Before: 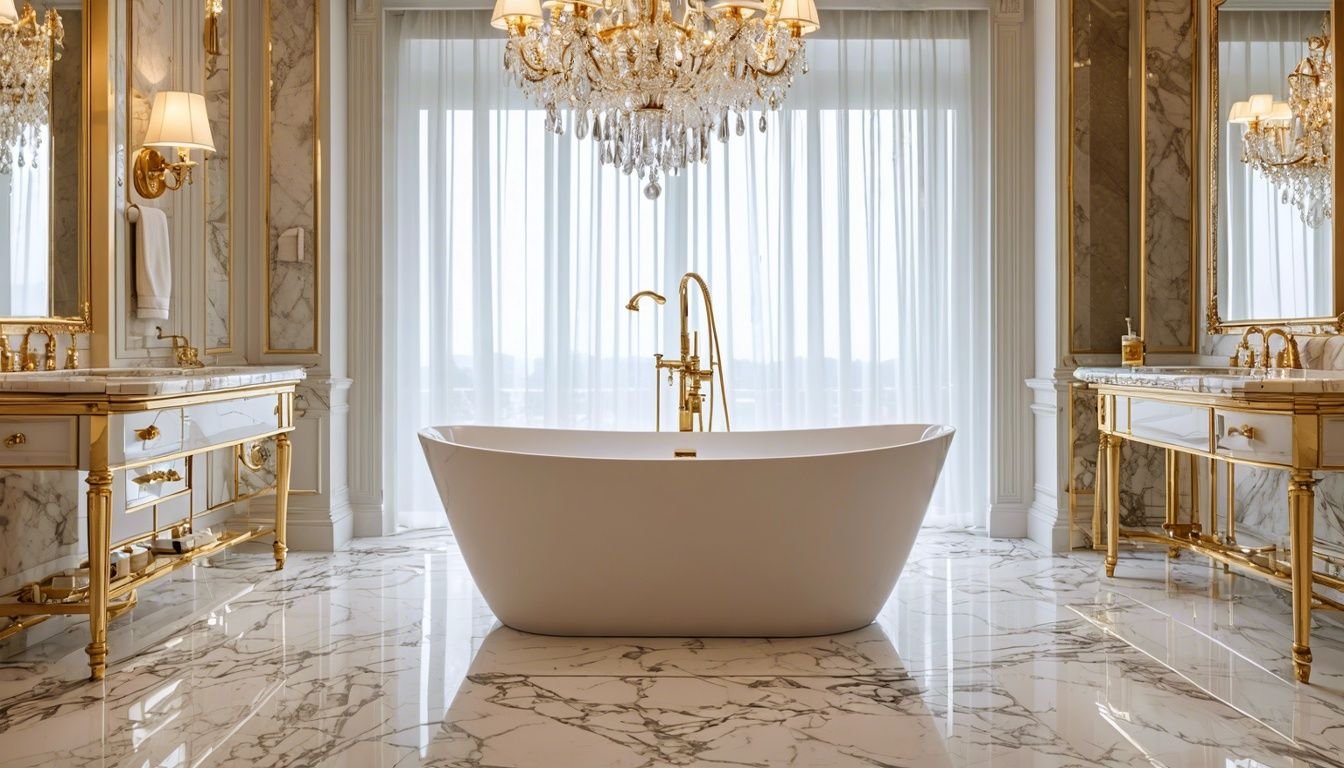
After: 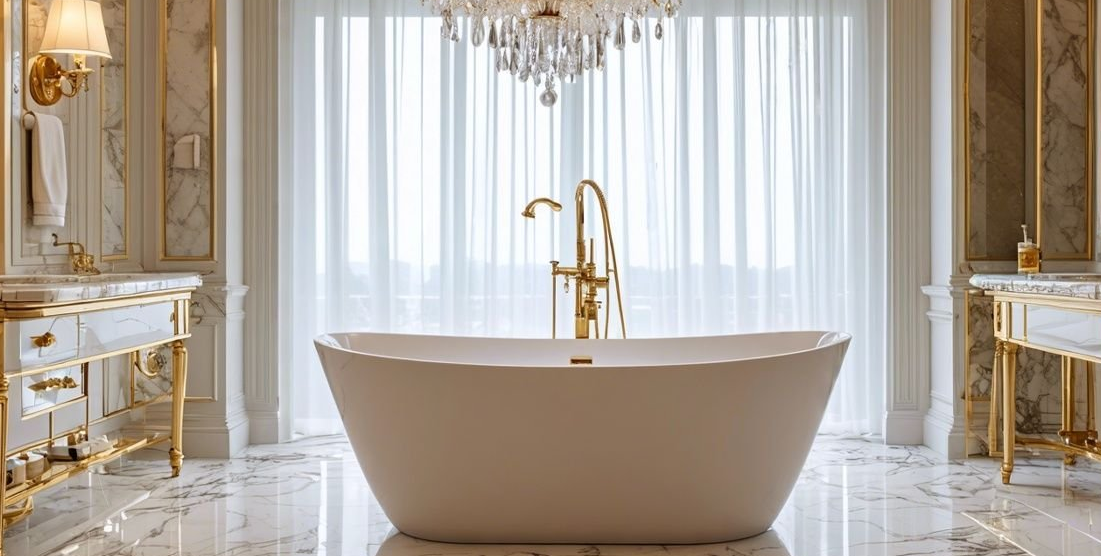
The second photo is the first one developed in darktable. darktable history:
crop: left 7.8%, top 12.167%, right 10.235%, bottom 15.386%
